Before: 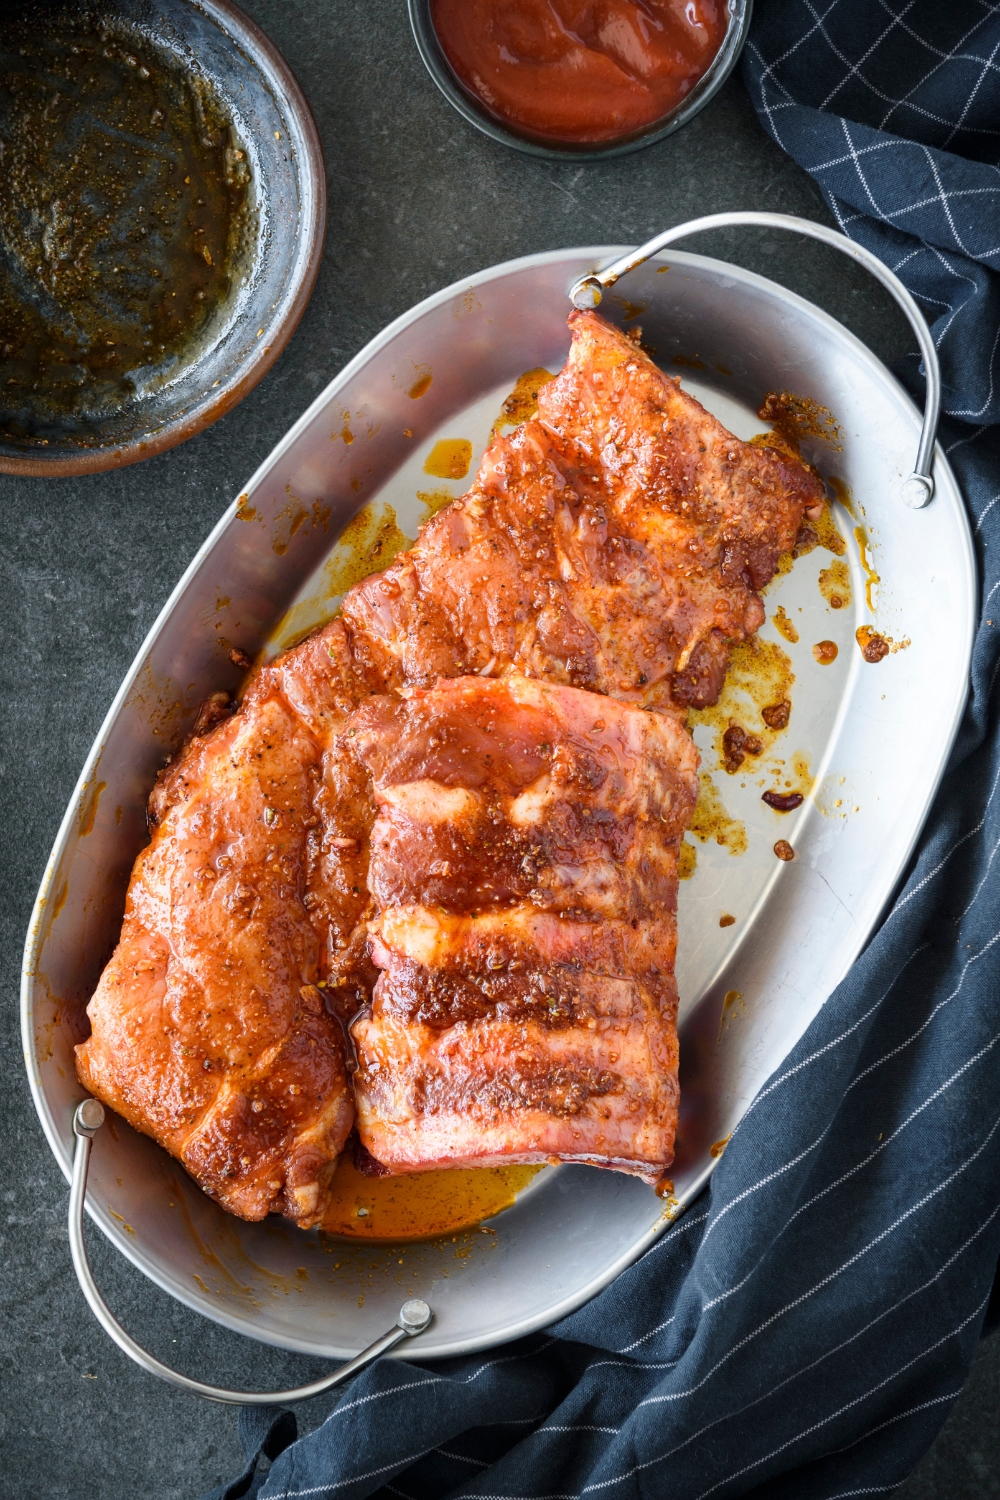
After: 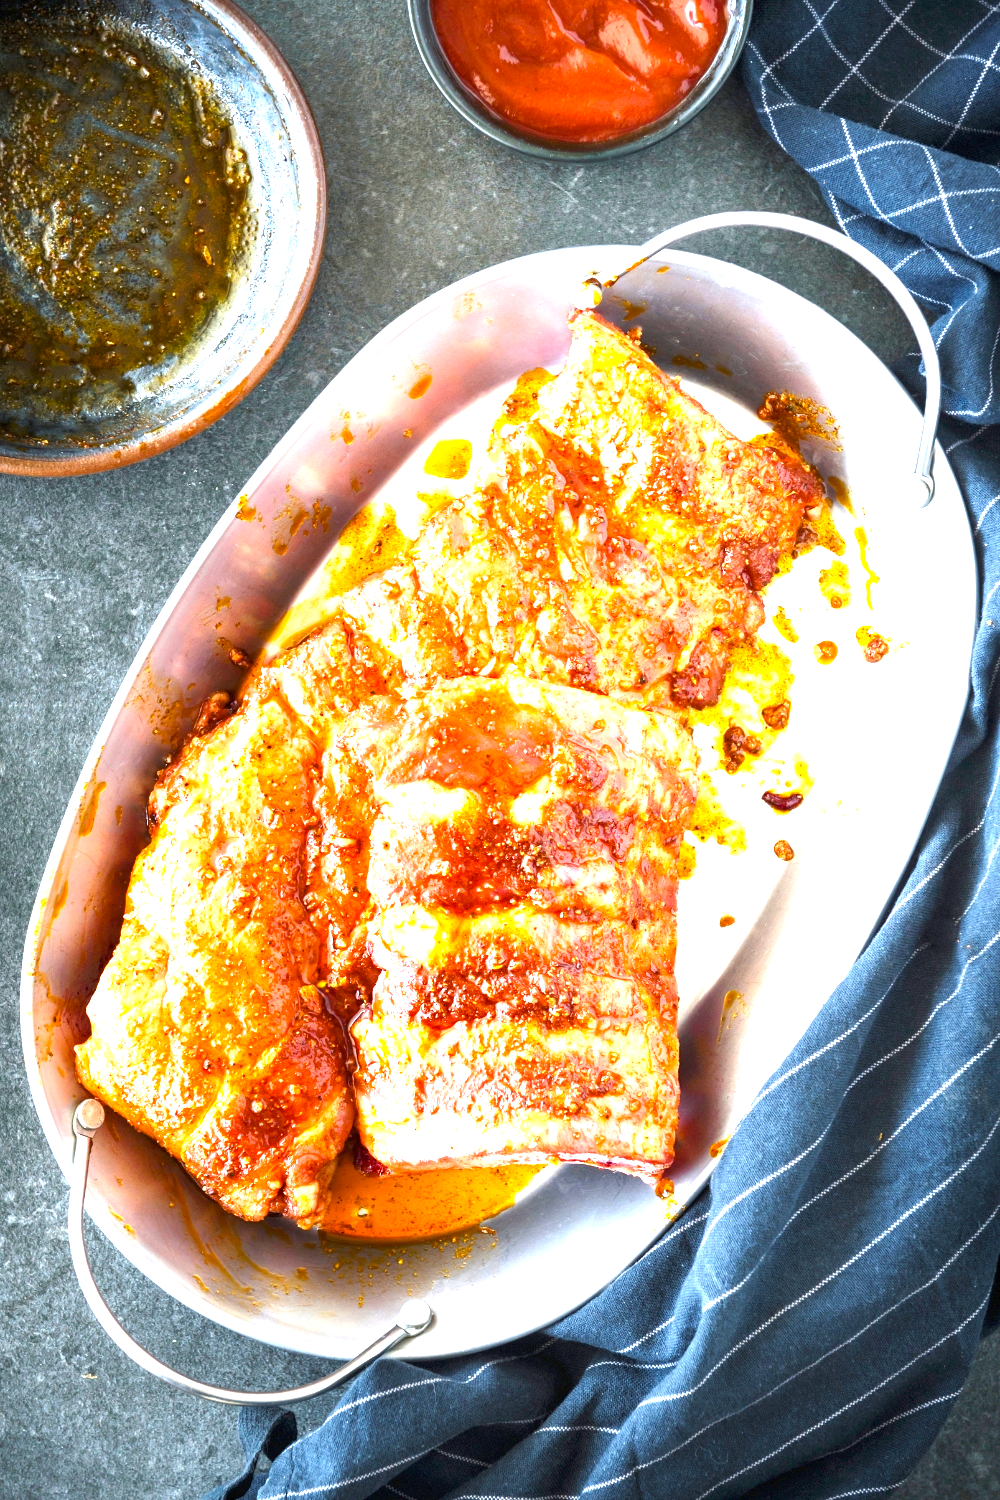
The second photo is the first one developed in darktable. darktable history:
exposure: black level correction 0, exposure 2.088 EV, compensate exposure bias true, compensate highlight preservation false
color balance rgb: linear chroma grading › shadows -8%, linear chroma grading › global chroma 10%, perceptual saturation grading › global saturation 2%, perceptual saturation grading › highlights -2%, perceptual saturation grading › mid-tones 4%, perceptual saturation grading › shadows 8%, perceptual brilliance grading › global brilliance 2%, perceptual brilliance grading › highlights -4%, global vibrance 16%, saturation formula JzAzBz (2021)
